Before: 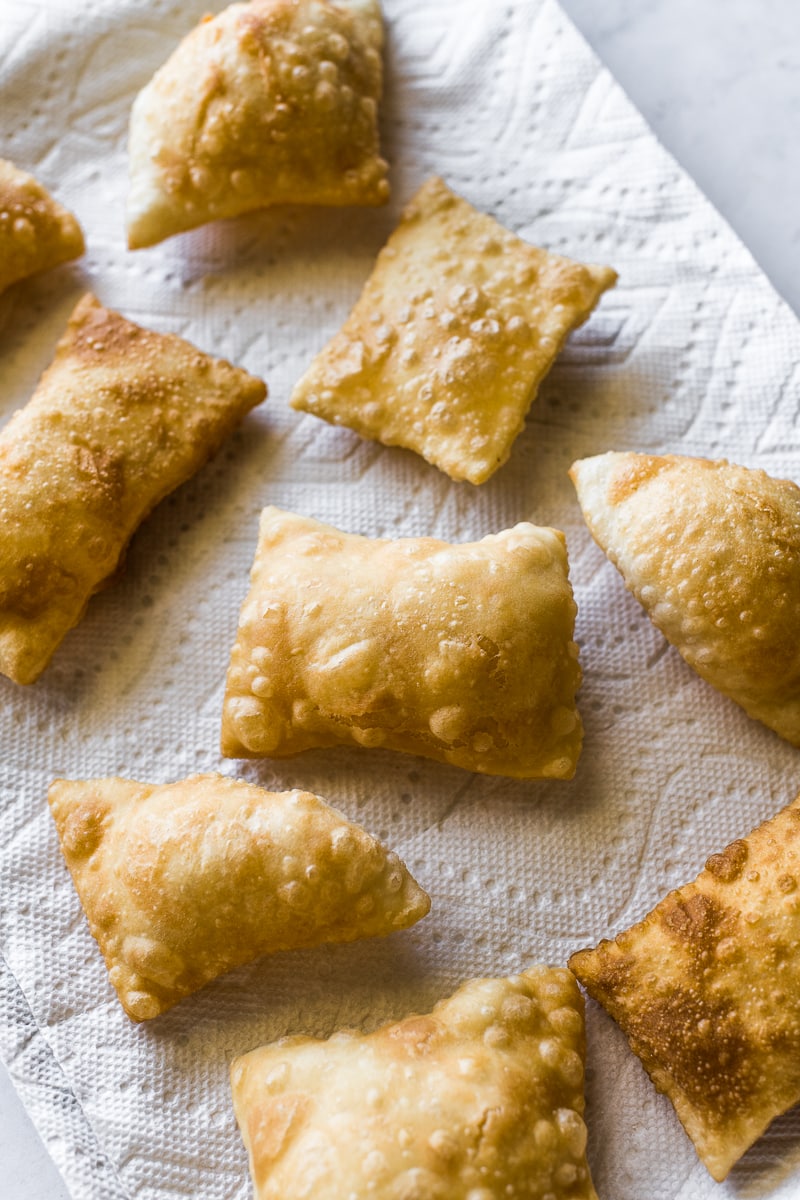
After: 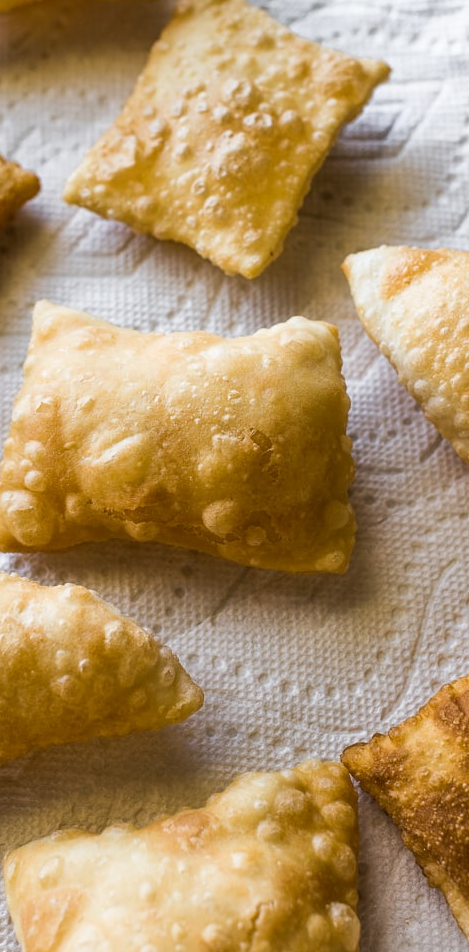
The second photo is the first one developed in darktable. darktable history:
crop and rotate: left 28.457%, top 17.223%, right 12.822%, bottom 3.398%
